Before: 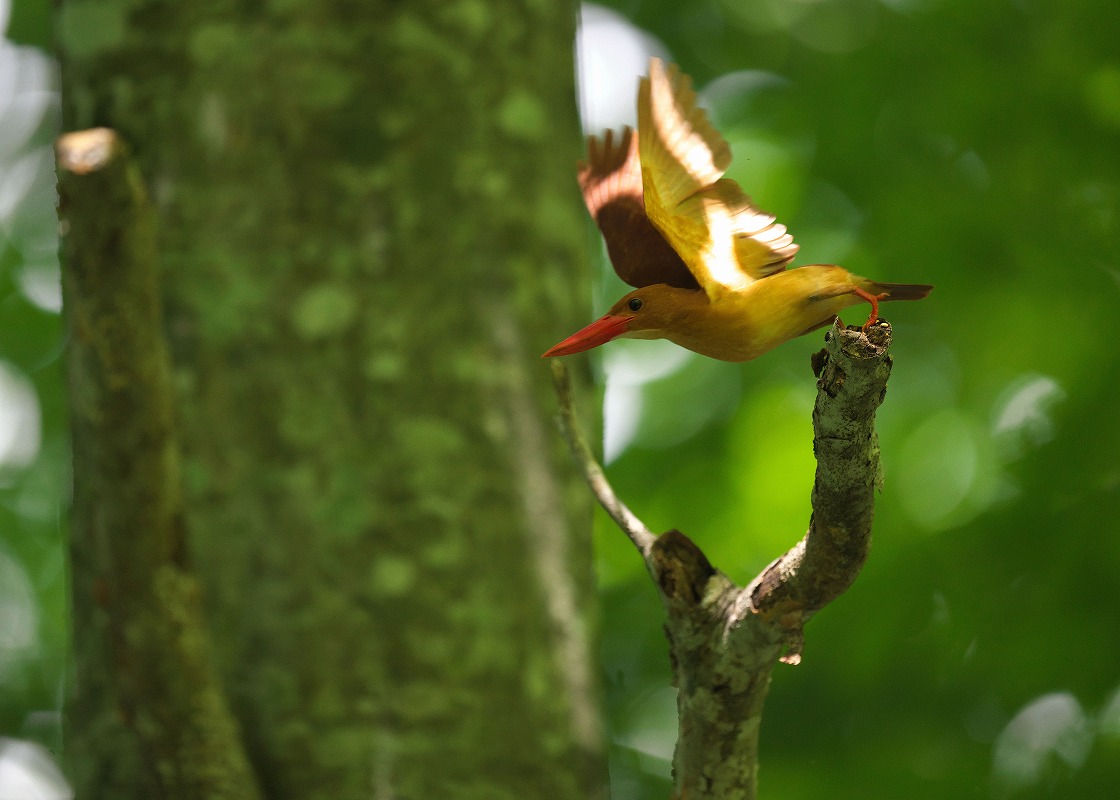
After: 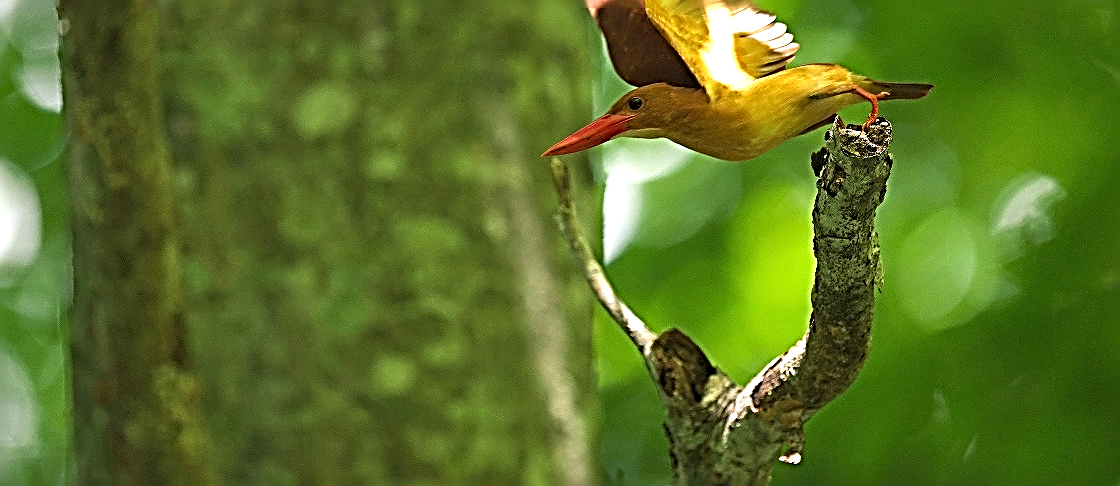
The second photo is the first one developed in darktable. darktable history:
exposure: exposure 0.561 EV, compensate highlight preservation false
sharpen: radius 3.192, amount 1.743
crop and rotate: top 25.162%, bottom 13.972%
